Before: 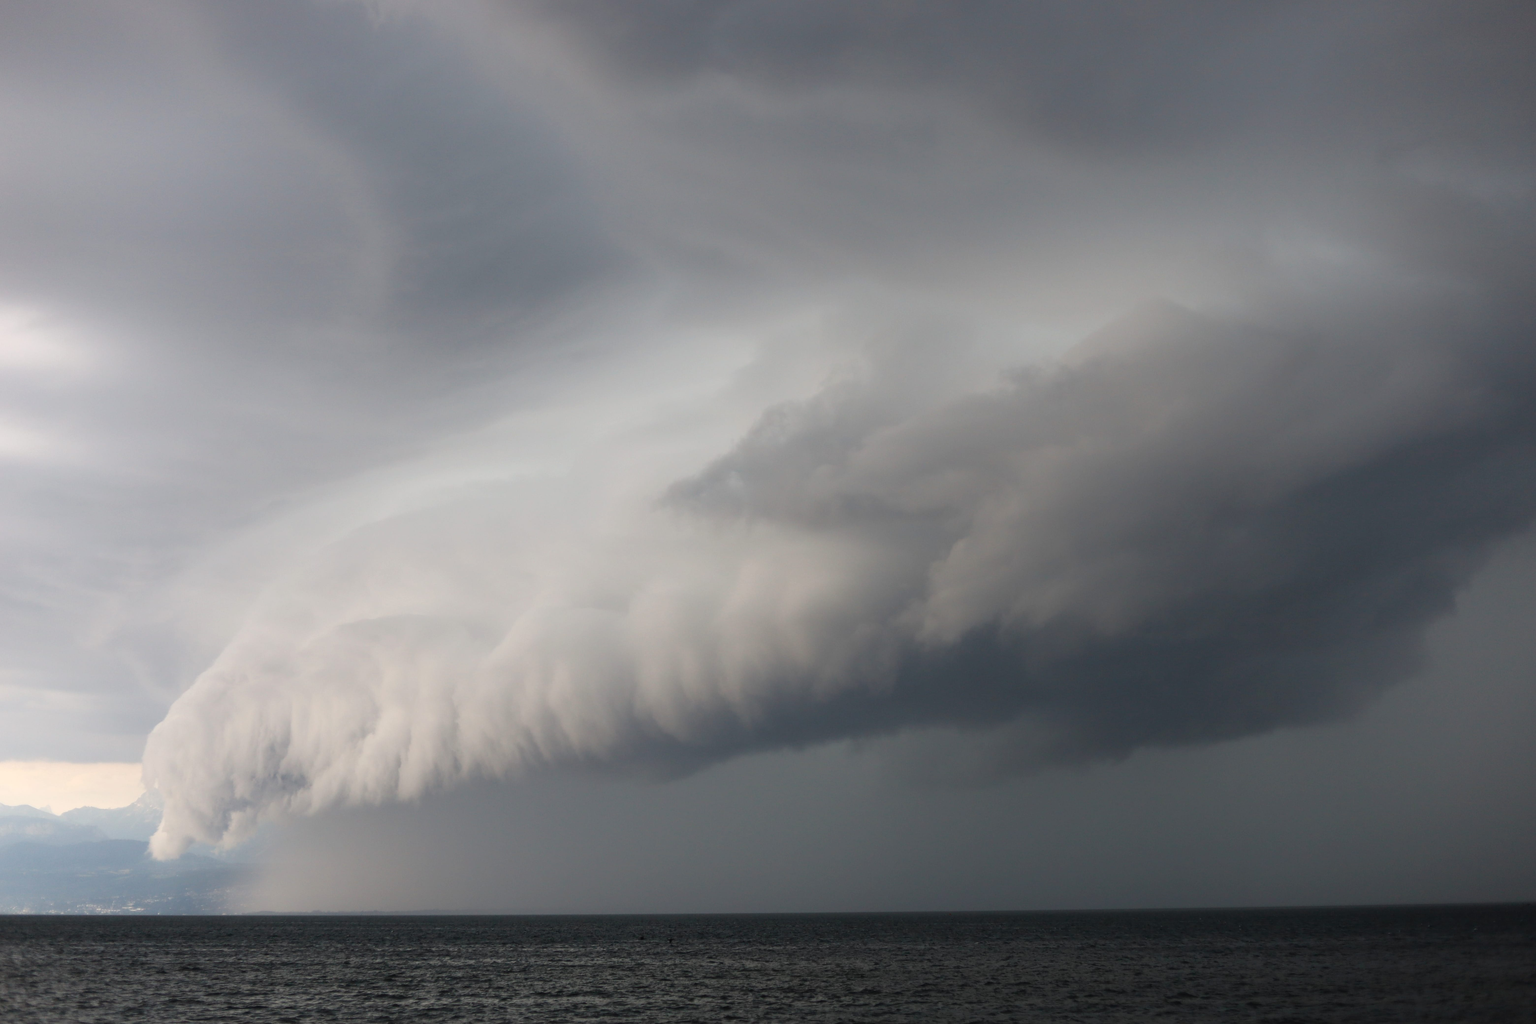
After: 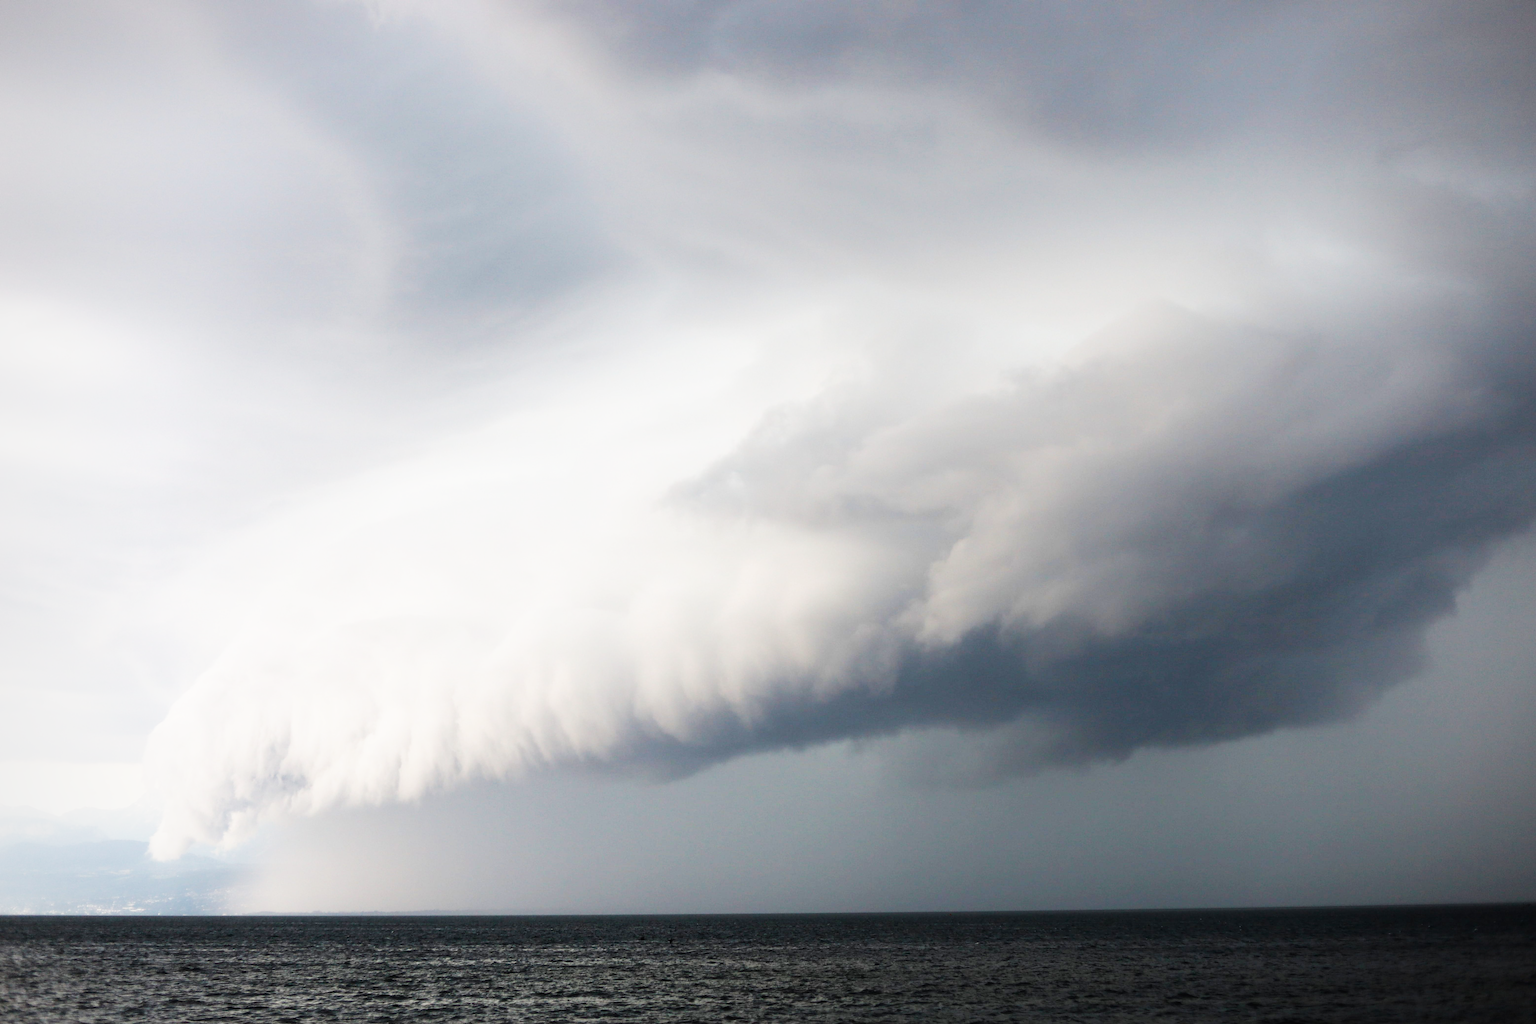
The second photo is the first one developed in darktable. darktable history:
base curve: curves: ch0 [(0, 0) (0.007, 0.004) (0.027, 0.03) (0.046, 0.07) (0.207, 0.54) (0.442, 0.872) (0.673, 0.972) (1, 1)], preserve colors none
vignetting: fall-off radius 83.05%, brightness -0.402, saturation -0.309, center (0, 0.009), unbound false
